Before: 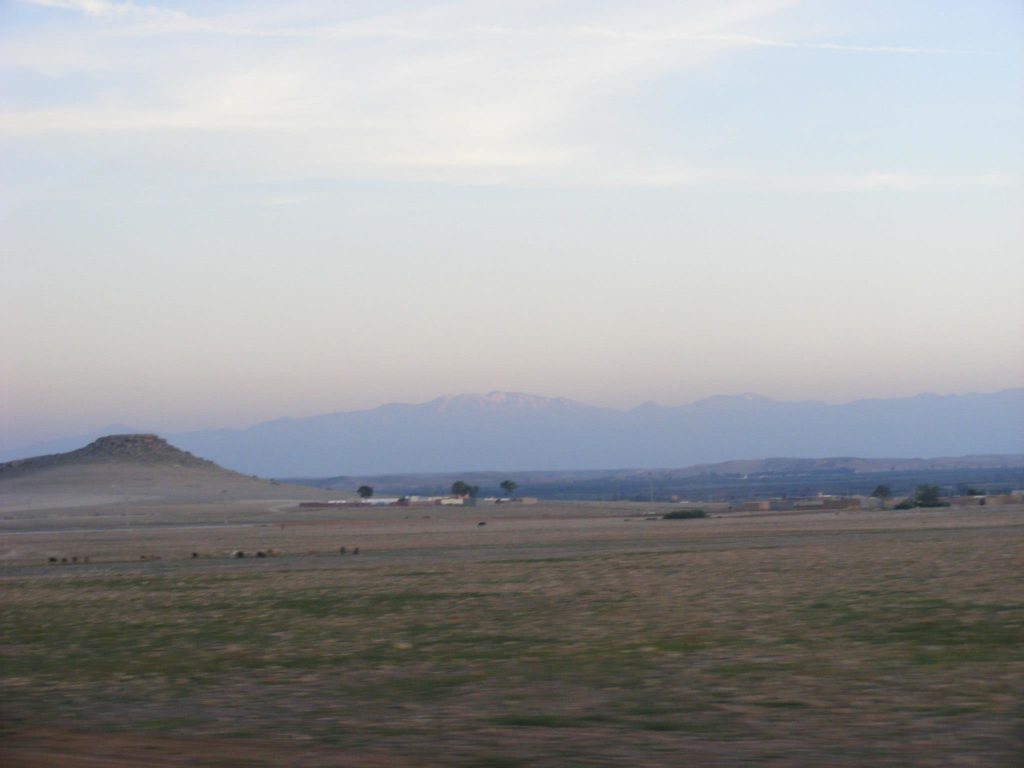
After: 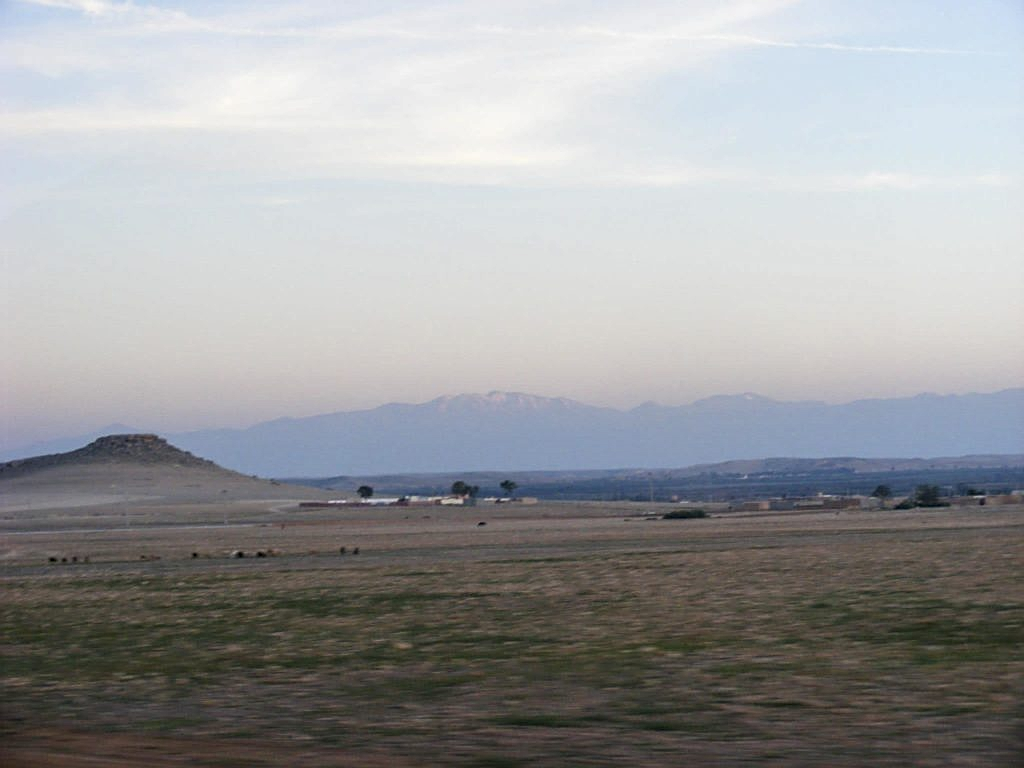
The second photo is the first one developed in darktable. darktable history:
sharpen: on, module defaults
local contrast: highlights 28%, detail 150%
